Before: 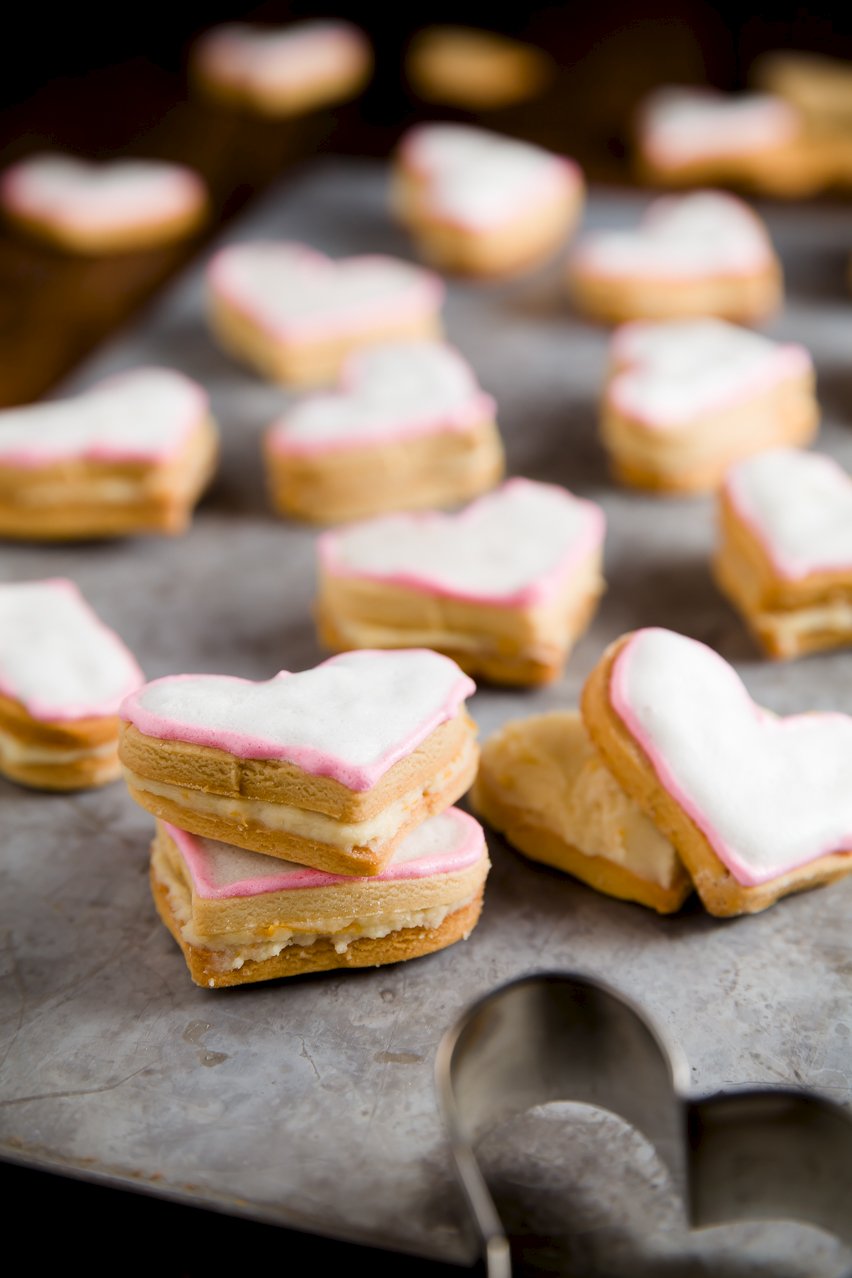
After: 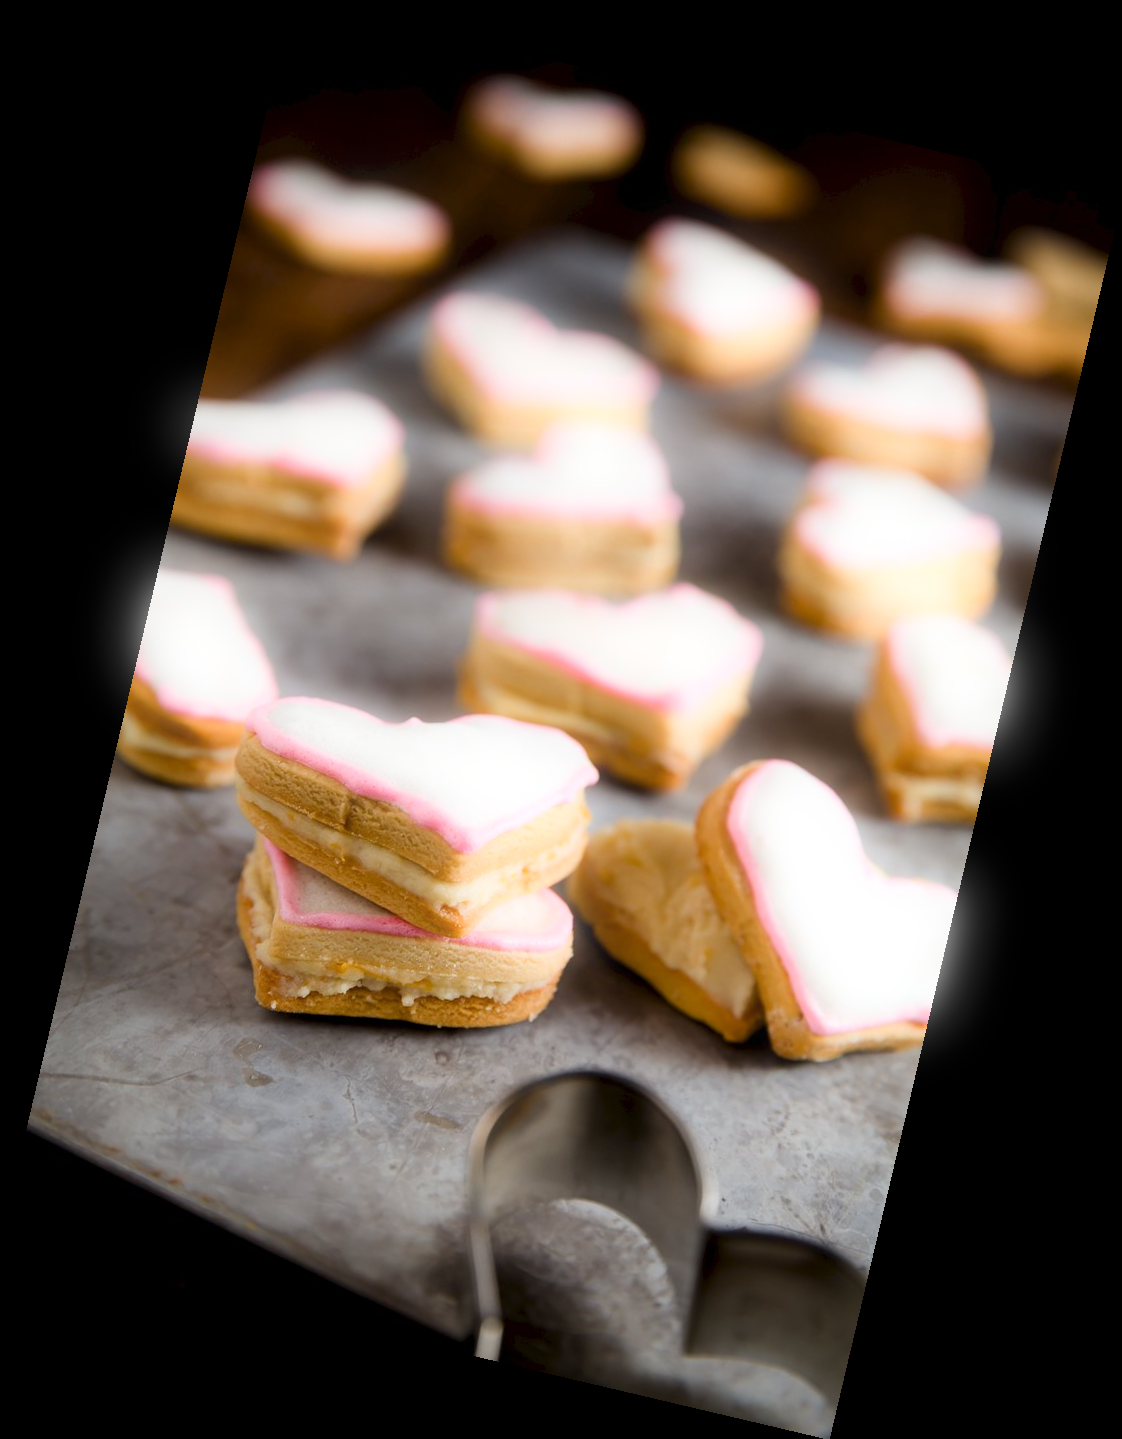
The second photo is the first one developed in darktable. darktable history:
bloom: size 5%, threshold 95%, strength 15%
rotate and perspective: rotation 13.27°, automatic cropping off
